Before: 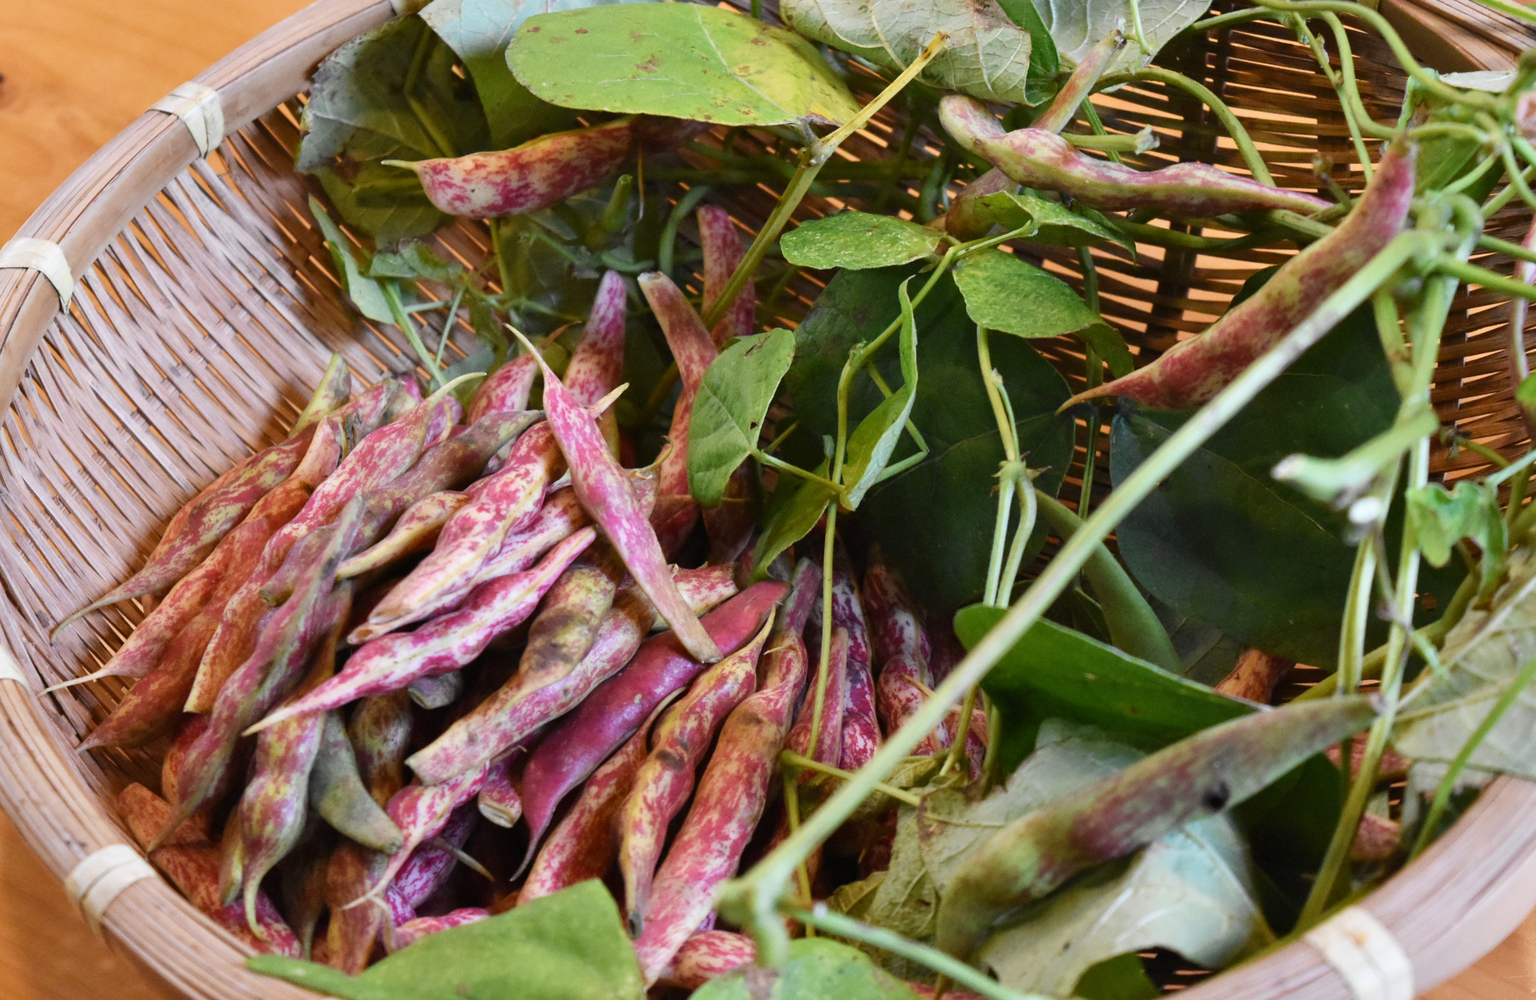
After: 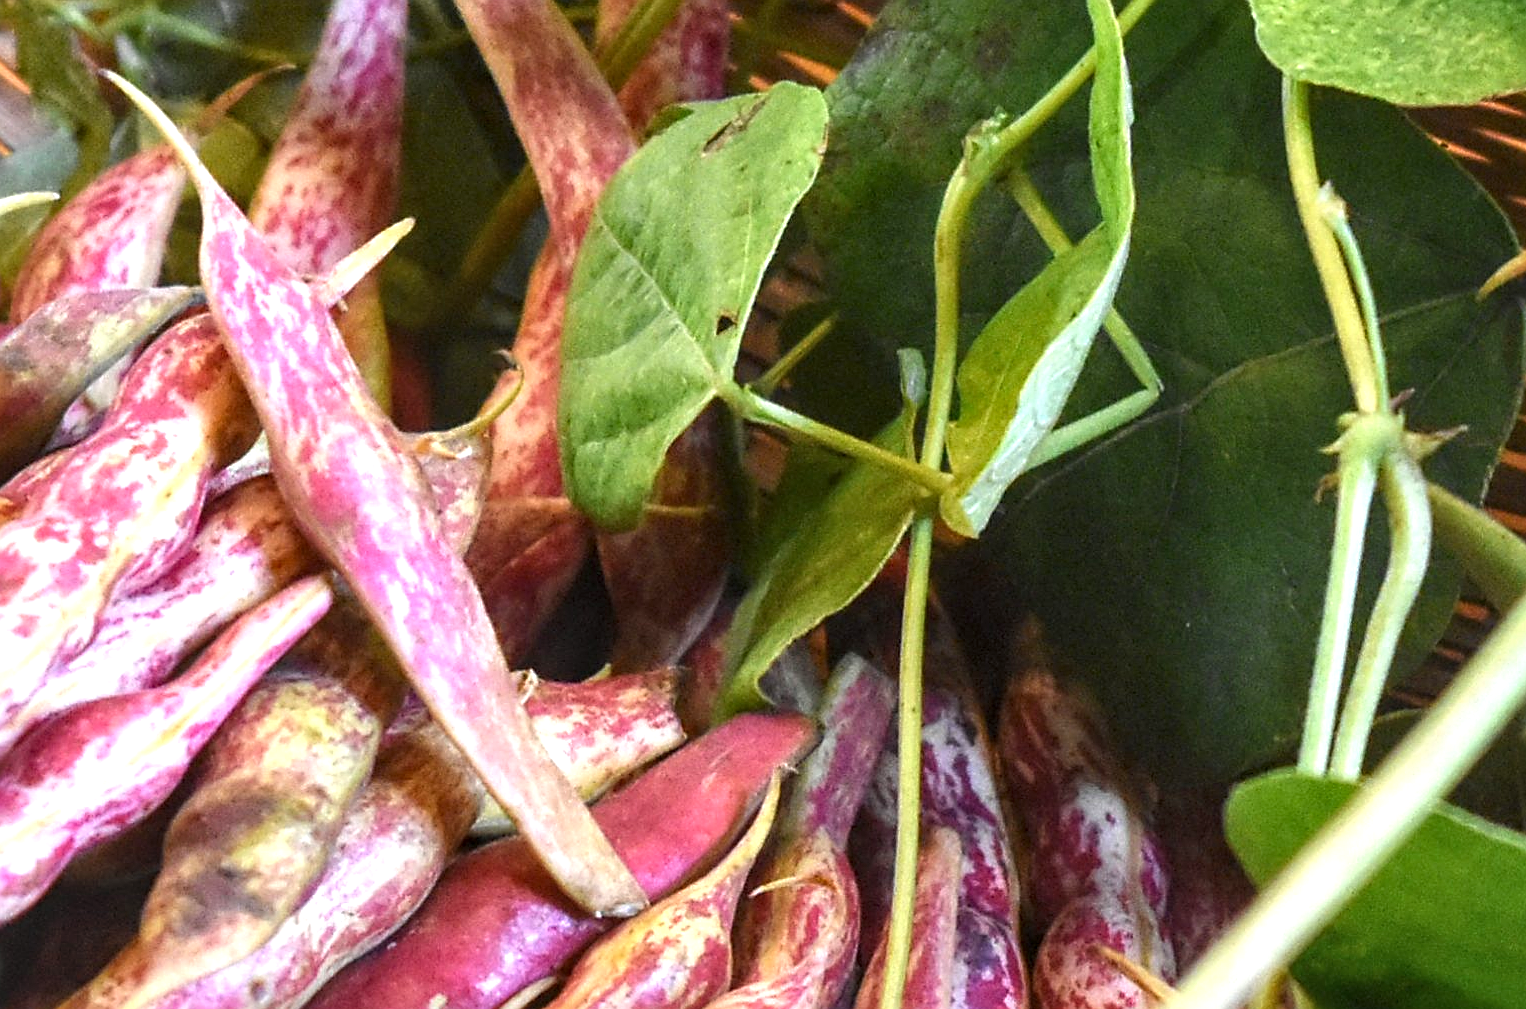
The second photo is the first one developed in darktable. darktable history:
crop: left 30.147%, top 29.578%, right 30.023%, bottom 29.949%
exposure: black level correction 0, exposure 0.863 EV, compensate exposure bias true, compensate highlight preservation false
sharpen: on, module defaults
local contrast: on, module defaults
